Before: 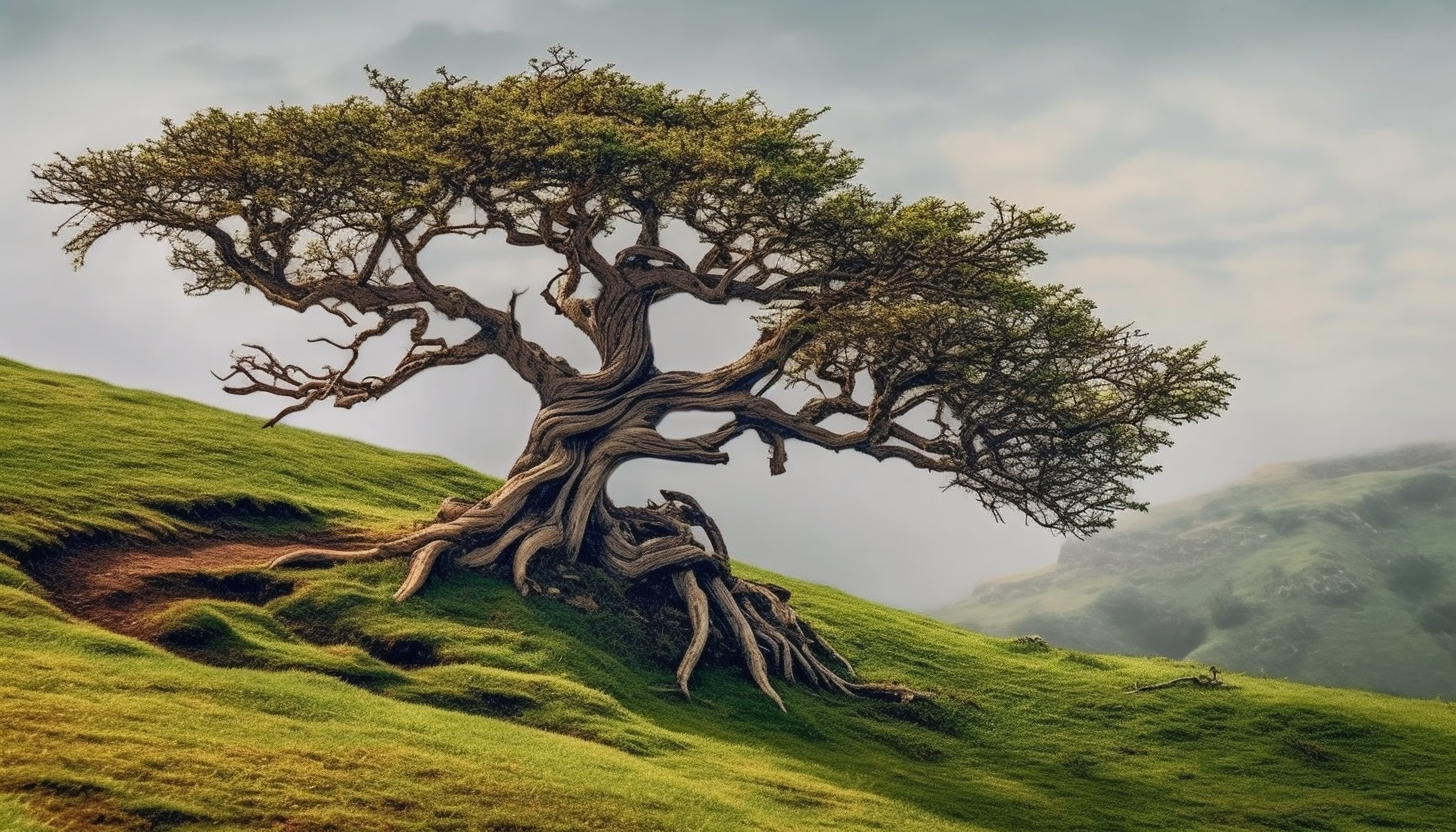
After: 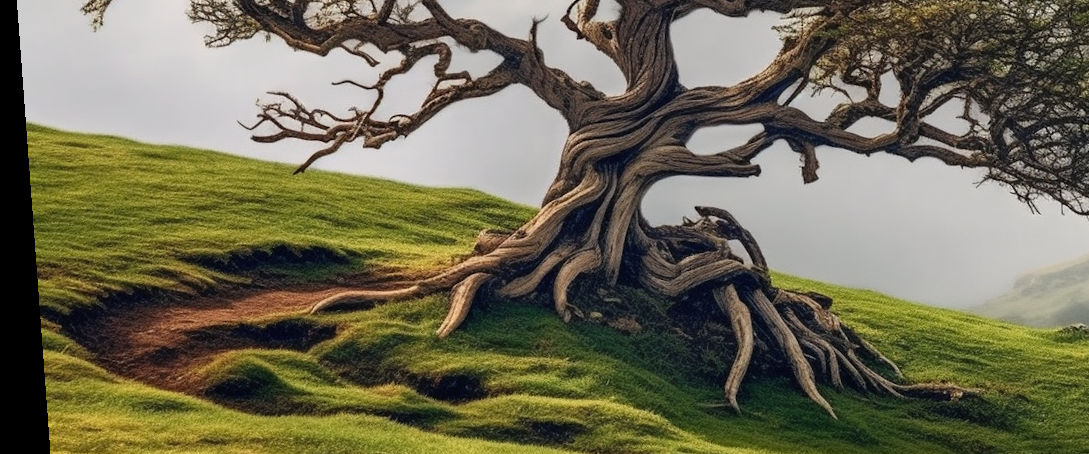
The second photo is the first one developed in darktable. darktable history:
crop: top 36.498%, right 27.964%, bottom 14.995%
rotate and perspective: rotation -4.25°, automatic cropping off
exposure: compensate highlight preservation false
shadows and highlights: shadows 0, highlights 40
